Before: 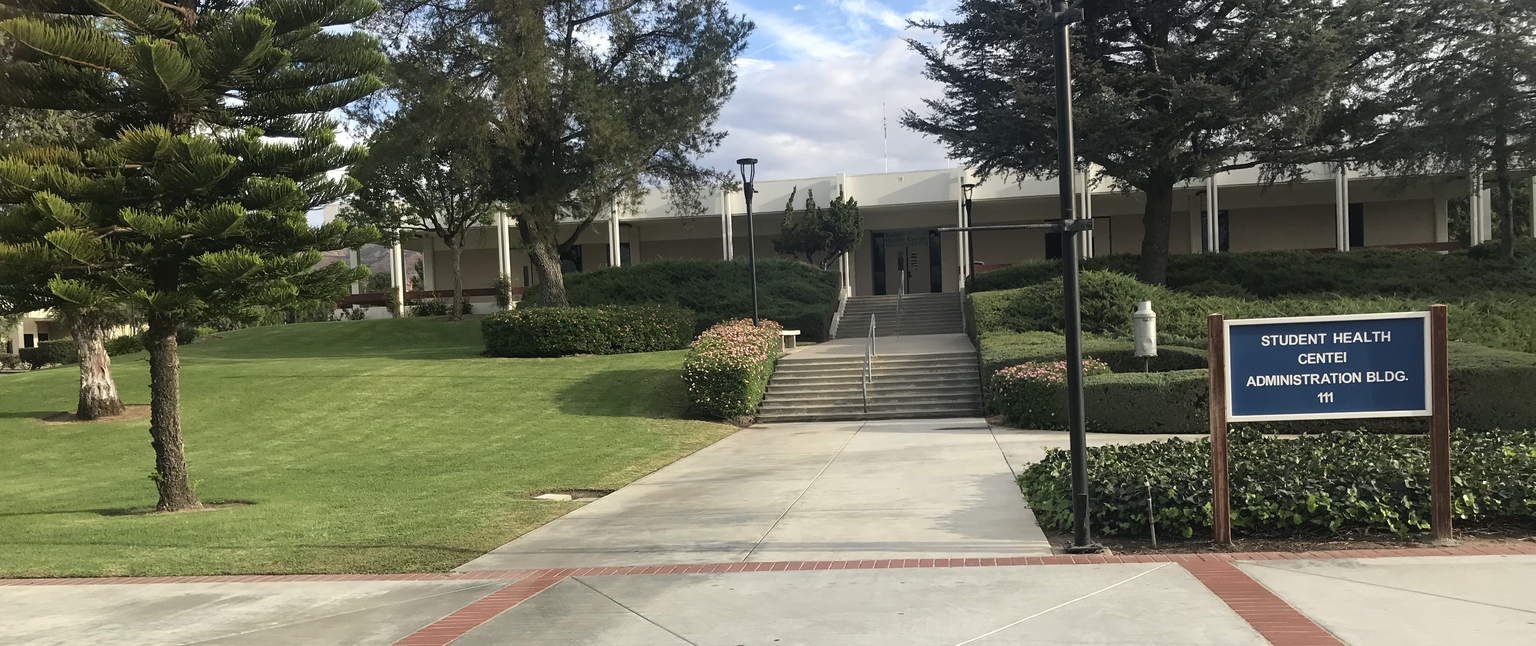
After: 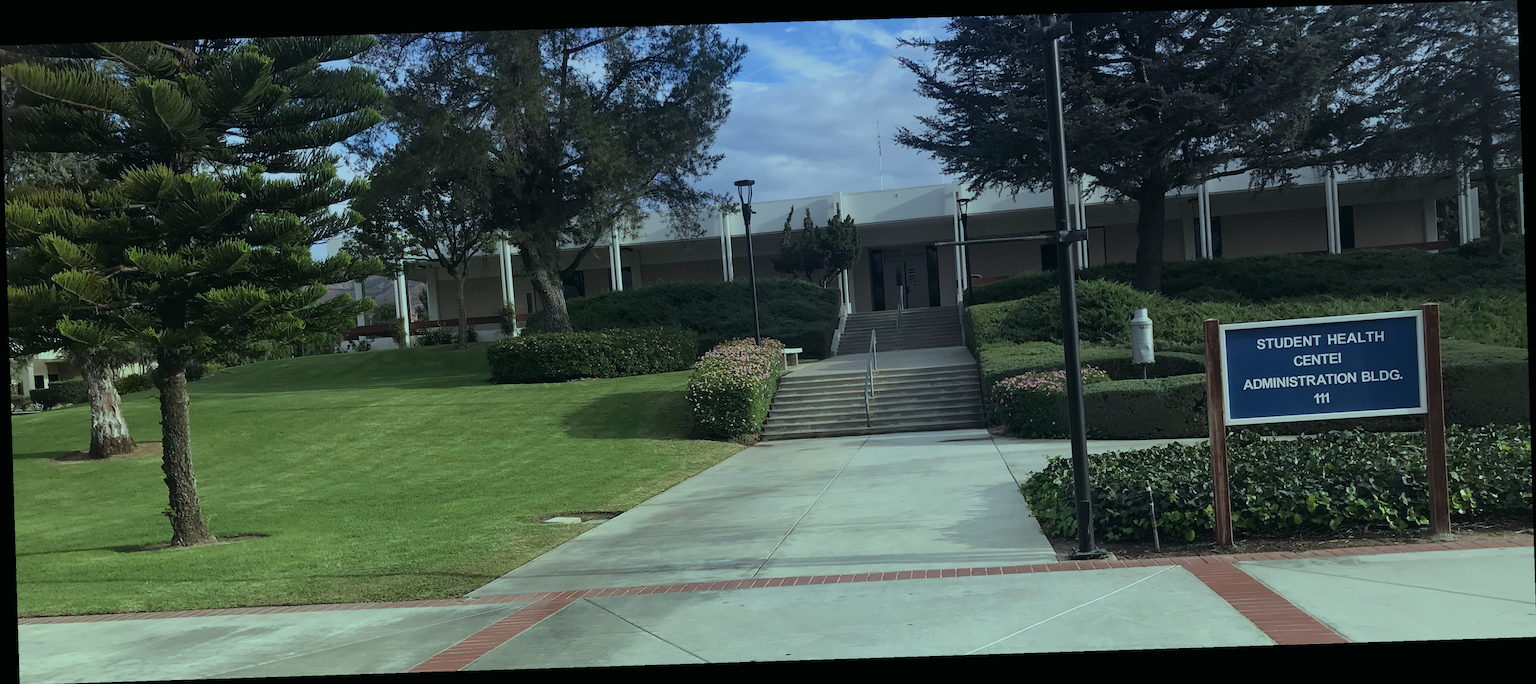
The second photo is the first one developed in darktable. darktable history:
graduated density: hue 238.83°, saturation 50%
exposure: exposure -0.582 EV, compensate highlight preservation false
rotate and perspective: rotation -1.77°, lens shift (horizontal) 0.004, automatic cropping off
color balance: mode lift, gamma, gain (sRGB), lift [0.997, 0.979, 1.021, 1.011], gamma [1, 1.084, 0.916, 0.998], gain [1, 0.87, 1.13, 1.101], contrast 4.55%, contrast fulcrum 38.24%, output saturation 104.09%
